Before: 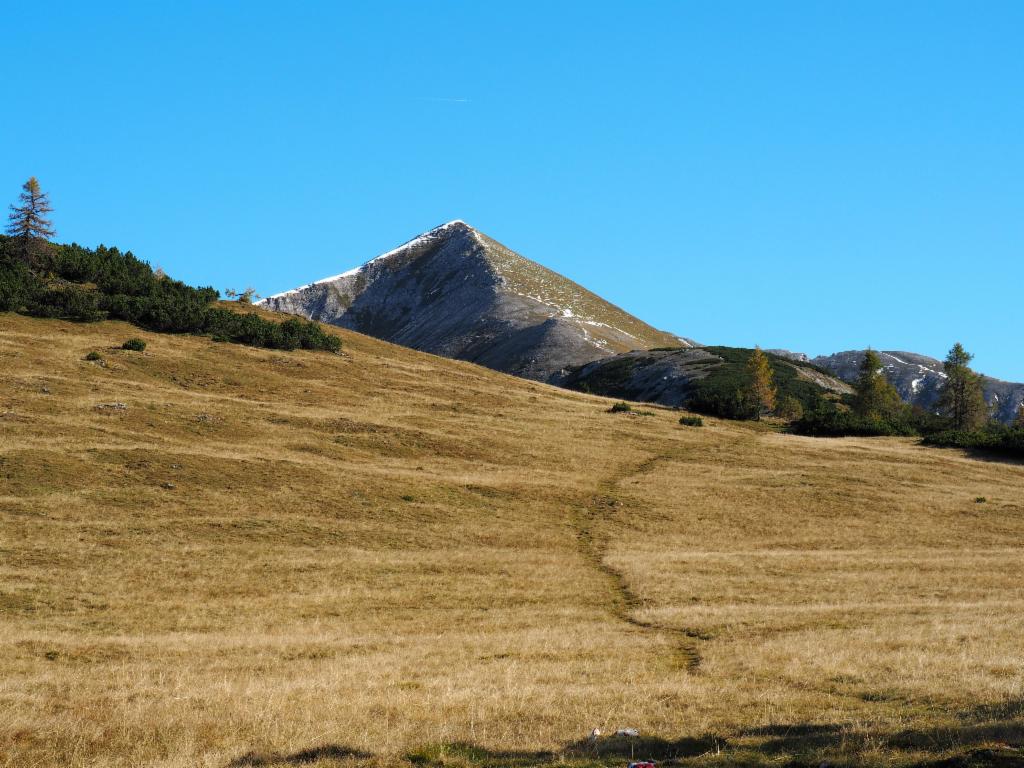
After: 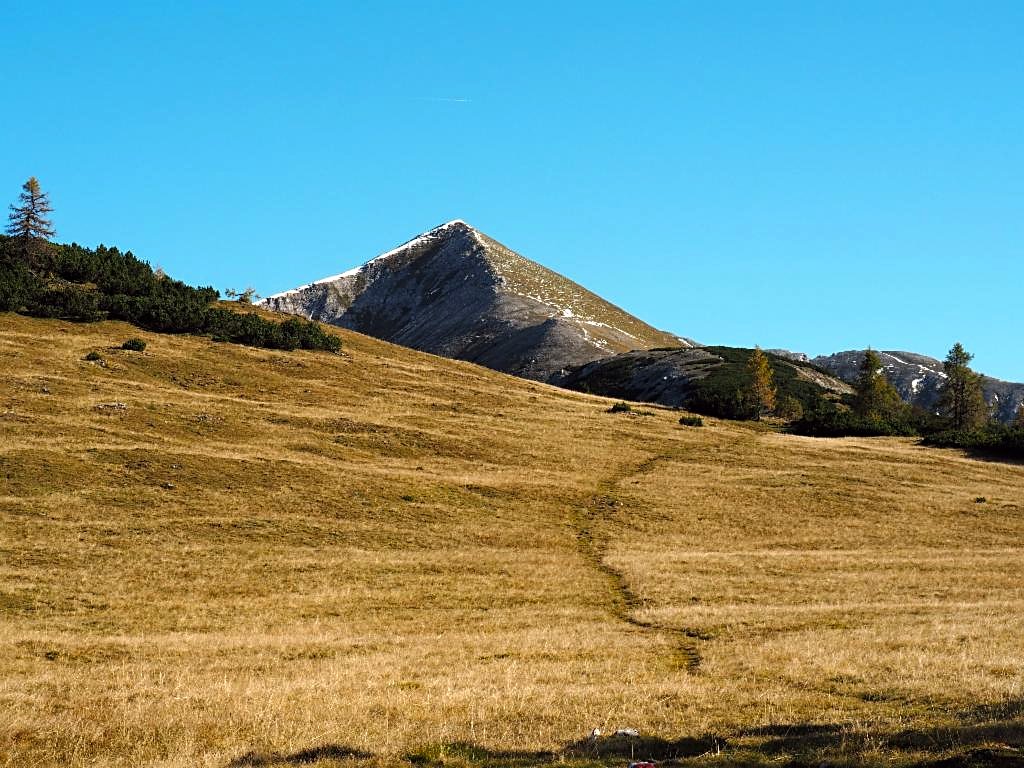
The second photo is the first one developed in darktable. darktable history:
white balance: red 1.045, blue 0.932
sharpen: on, module defaults
color balance: lift [1, 1.001, 0.999, 1.001], gamma [1, 1.004, 1.007, 0.993], gain [1, 0.991, 0.987, 1.013], contrast 10%, output saturation 120%
contrast brightness saturation: contrast 0.06, brightness -0.01, saturation -0.23
